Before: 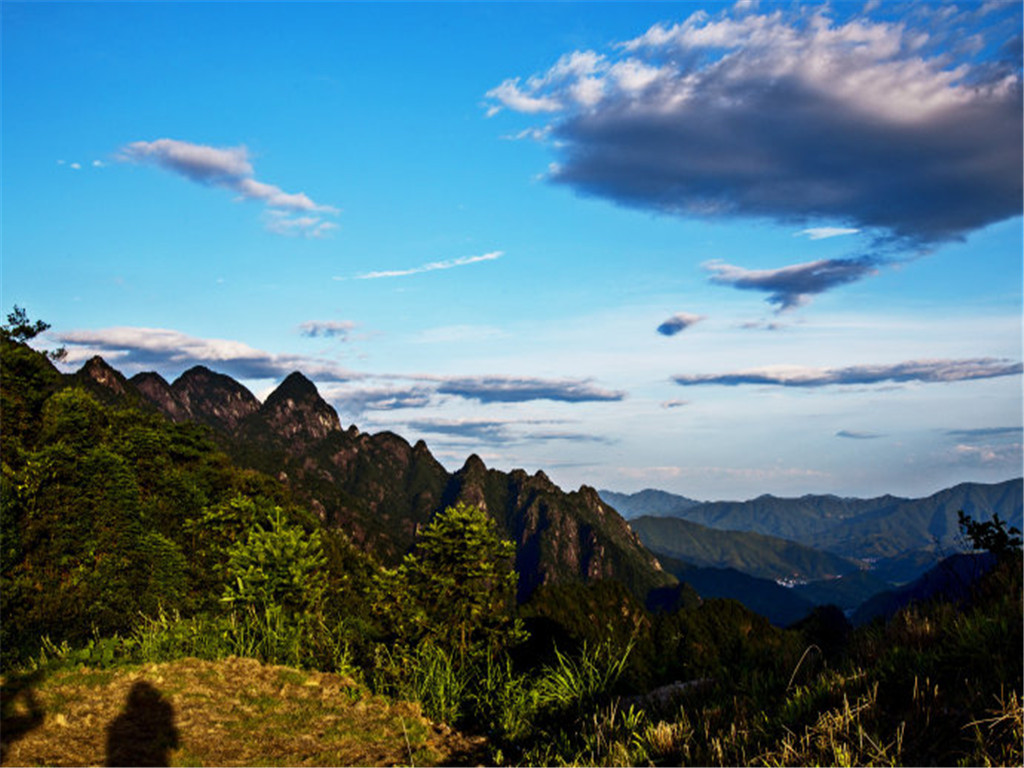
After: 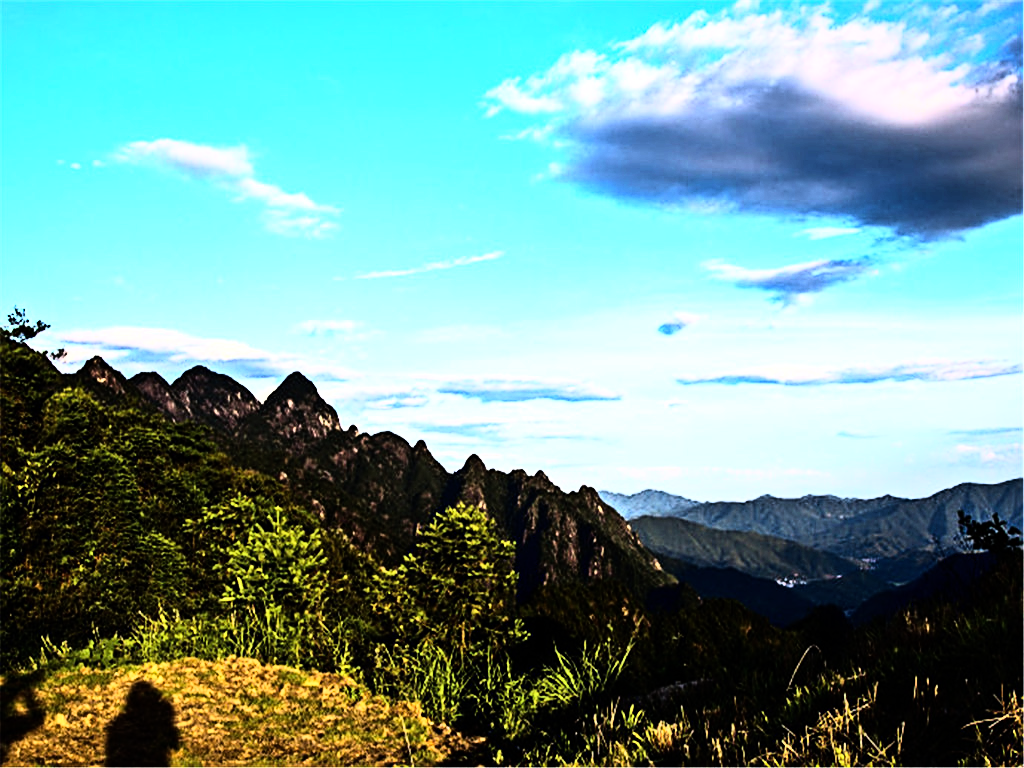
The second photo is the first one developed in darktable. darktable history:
rgb curve: curves: ch0 [(0, 0) (0.21, 0.15) (0.24, 0.21) (0.5, 0.75) (0.75, 0.96) (0.89, 0.99) (1, 1)]; ch1 [(0, 0.02) (0.21, 0.13) (0.25, 0.2) (0.5, 0.67) (0.75, 0.9) (0.89, 0.97) (1, 1)]; ch2 [(0, 0.02) (0.21, 0.13) (0.25, 0.2) (0.5, 0.67) (0.75, 0.9) (0.89, 0.97) (1, 1)], compensate middle gray true
exposure: black level correction 0, exposure 0.3 EV, compensate highlight preservation false
sharpen: on, module defaults
tone equalizer: -8 EV -0.001 EV, -7 EV 0.001 EV, -6 EV -0.002 EV, -5 EV -0.003 EV, -4 EV -0.062 EV, -3 EV -0.222 EV, -2 EV -0.267 EV, -1 EV 0.105 EV, +0 EV 0.303 EV
